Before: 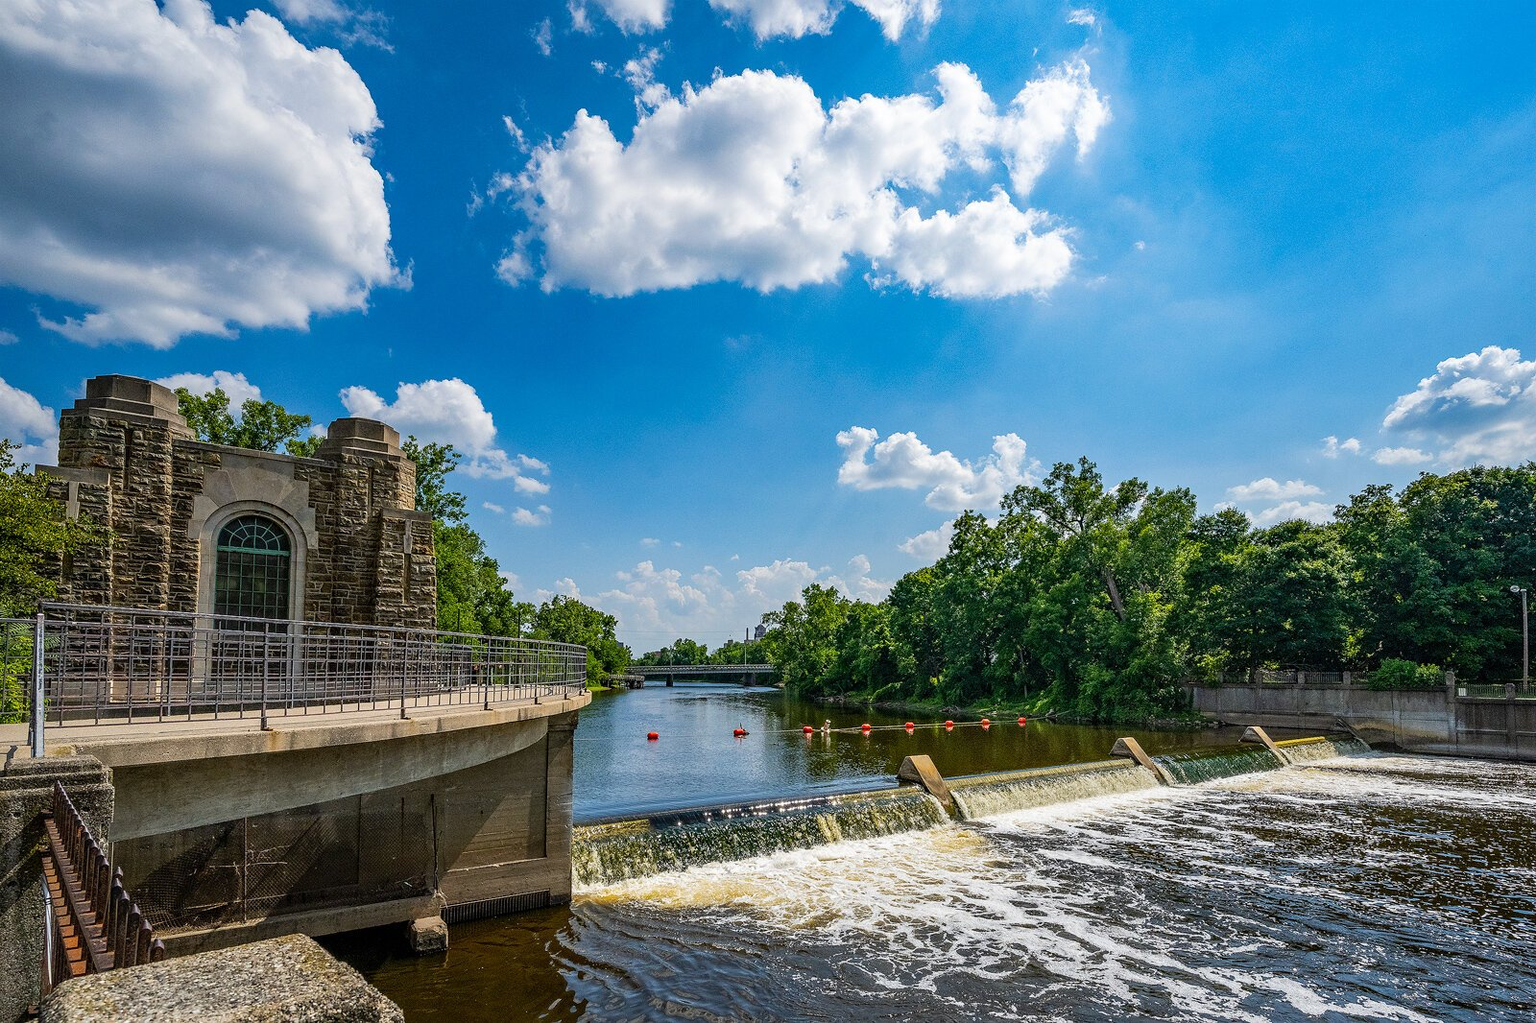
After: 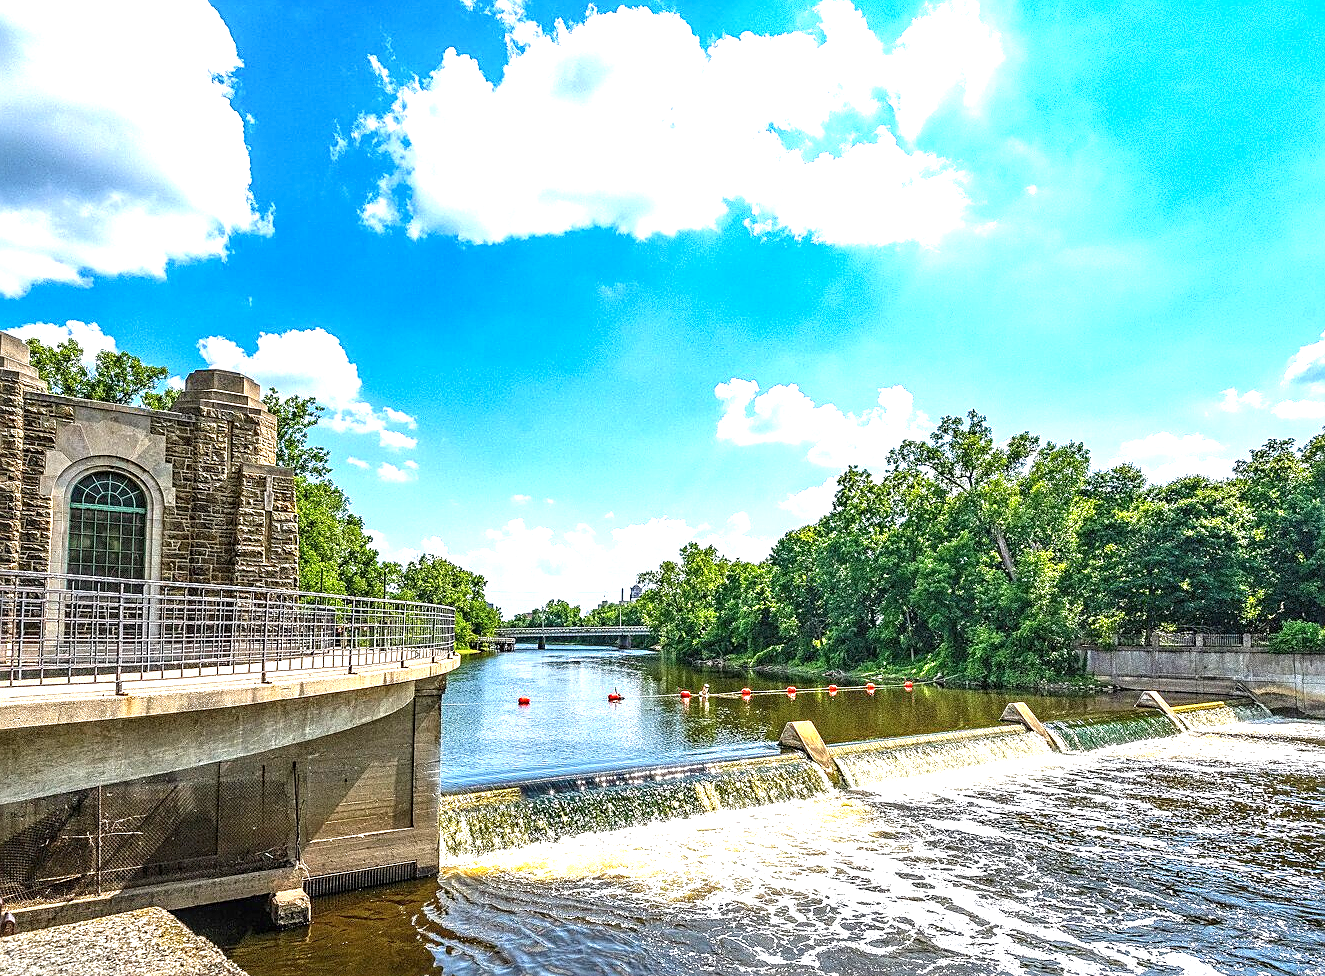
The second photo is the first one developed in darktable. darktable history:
crop: left 9.807%, top 6.259%, right 7.334%, bottom 2.177%
exposure: black level correction 0, exposure 1.5 EV, compensate exposure bias true, compensate highlight preservation false
local contrast: on, module defaults
sharpen: on, module defaults
